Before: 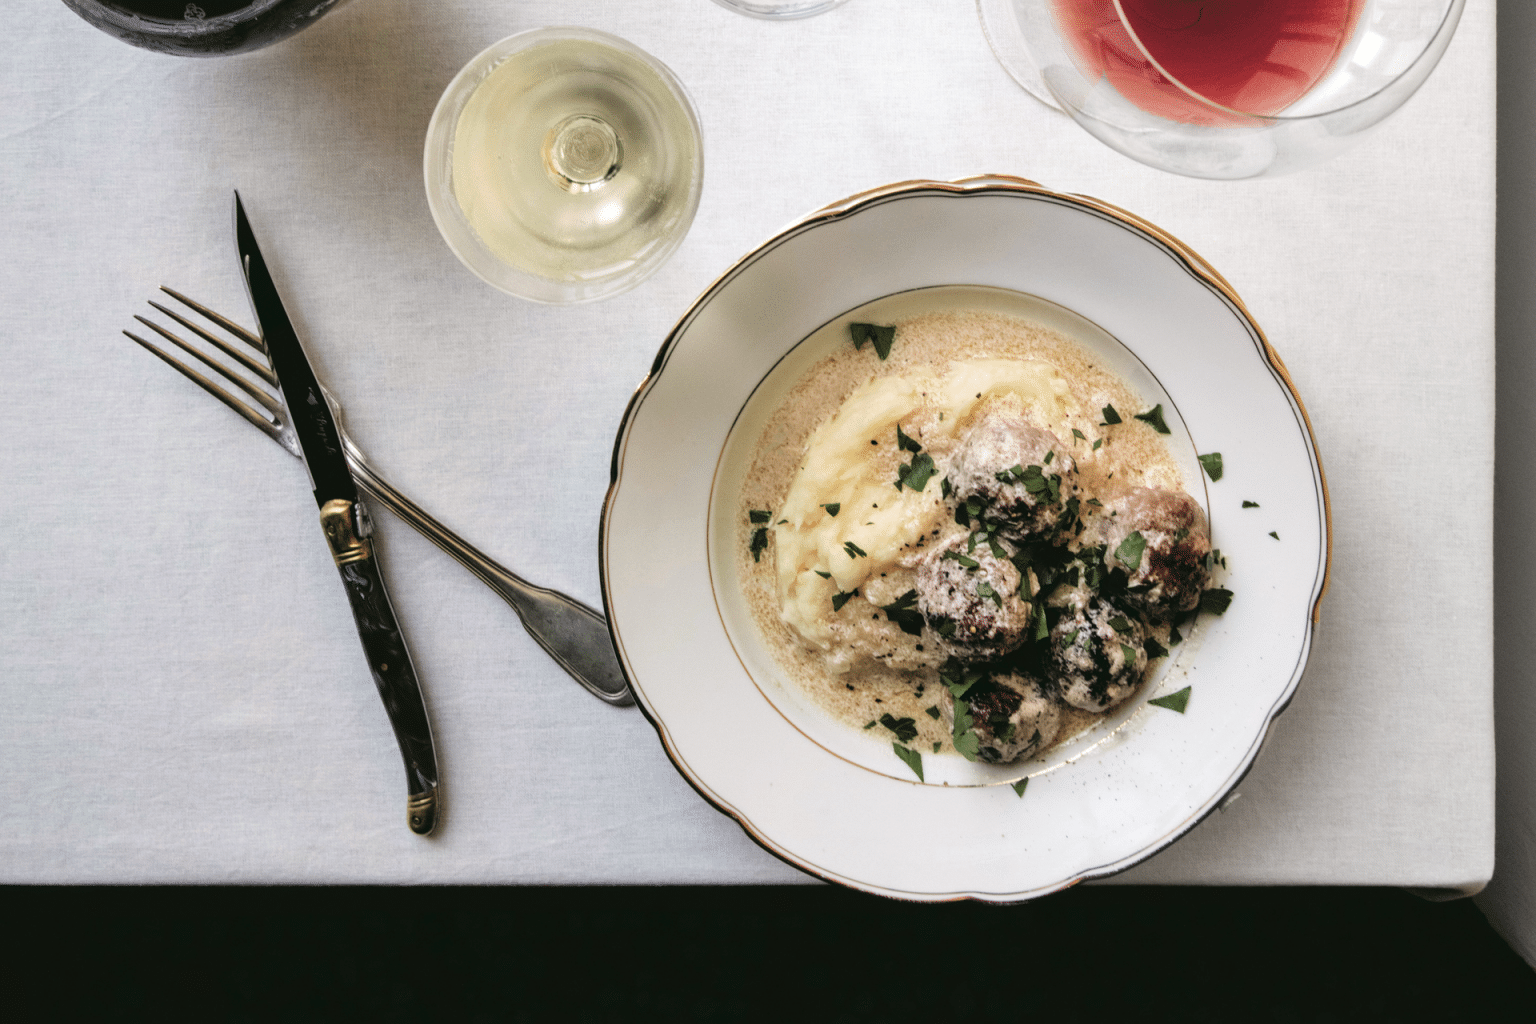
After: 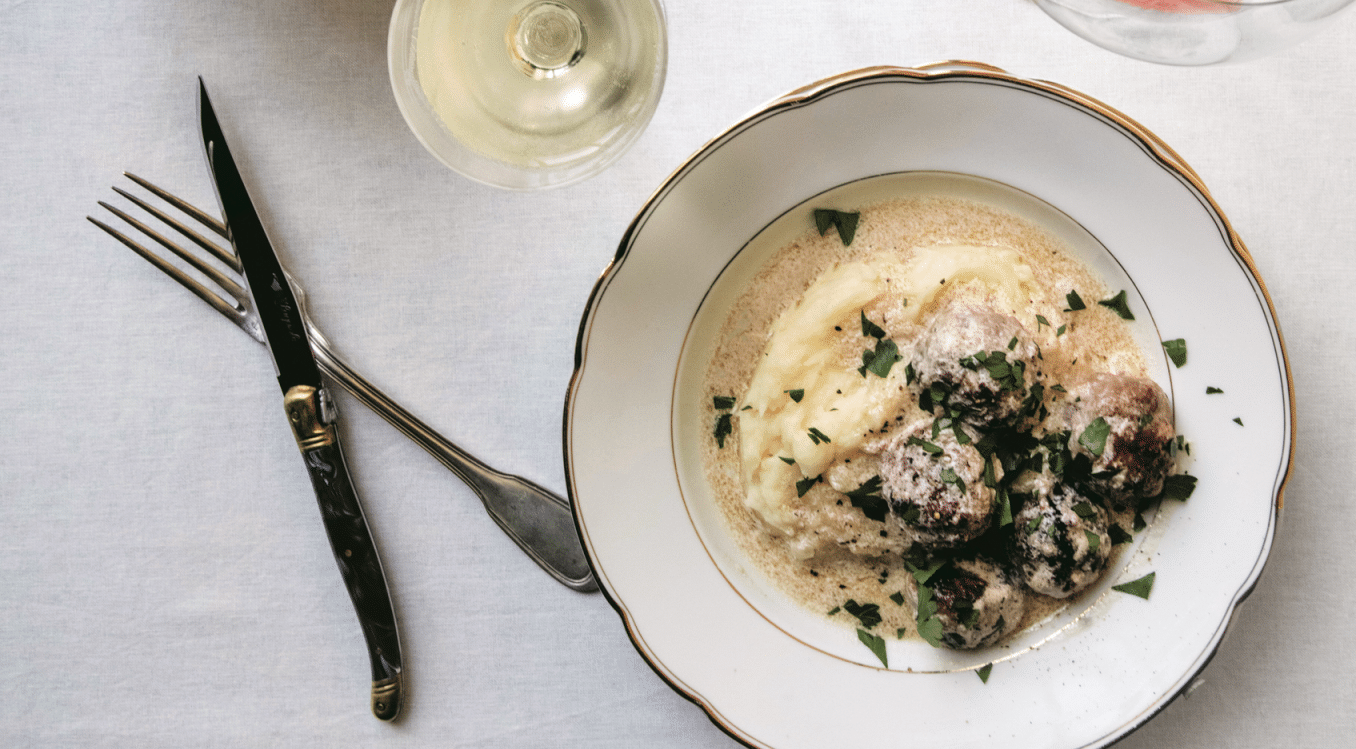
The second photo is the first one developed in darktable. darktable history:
crop and rotate: left 2.383%, top 11.152%, right 9.32%, bottom 15.655%
